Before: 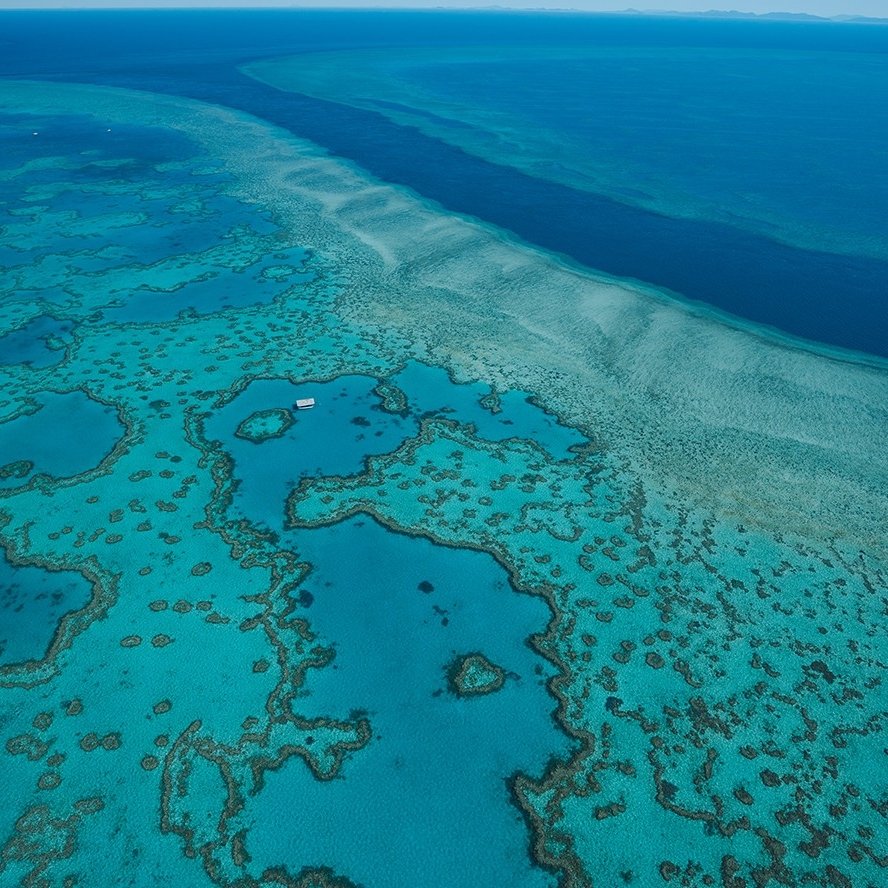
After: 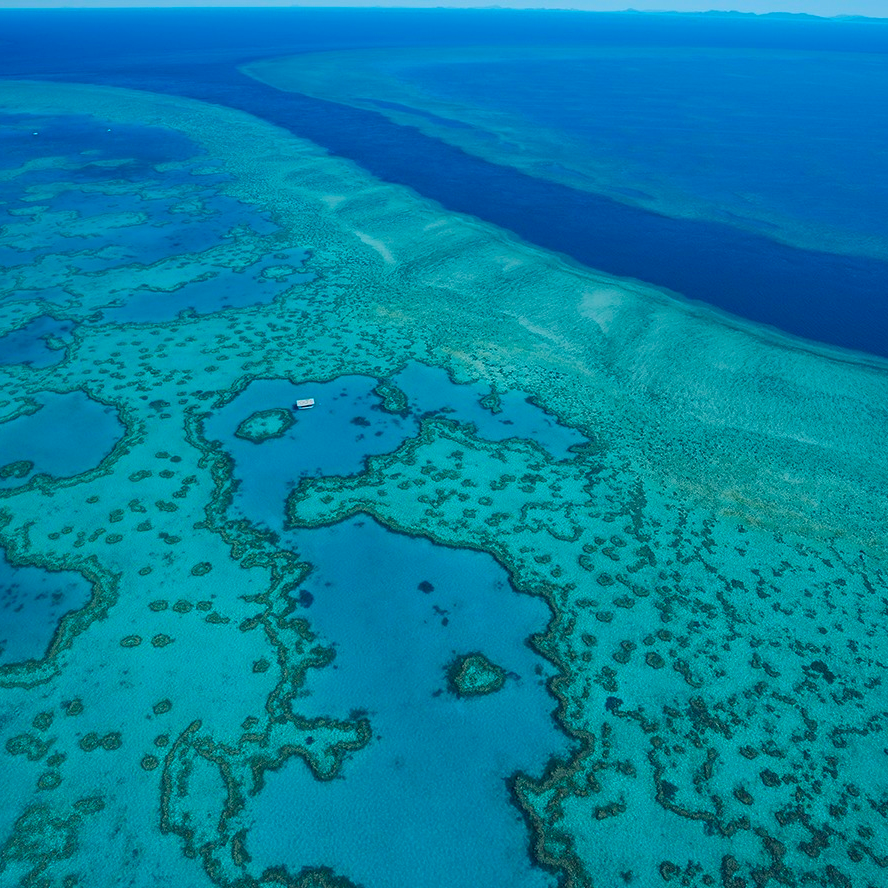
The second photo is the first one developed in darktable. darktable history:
color balance rgb: shadows lift › chroma 2.911%, shadows lift › hue 281.99°, global offset › chroma 0.064%, global offset › hue 253.69°, linear chroma grading › global chroma 9.919%, perceptual saturation grading › global saturation 29.596%, global vibrance 20%
